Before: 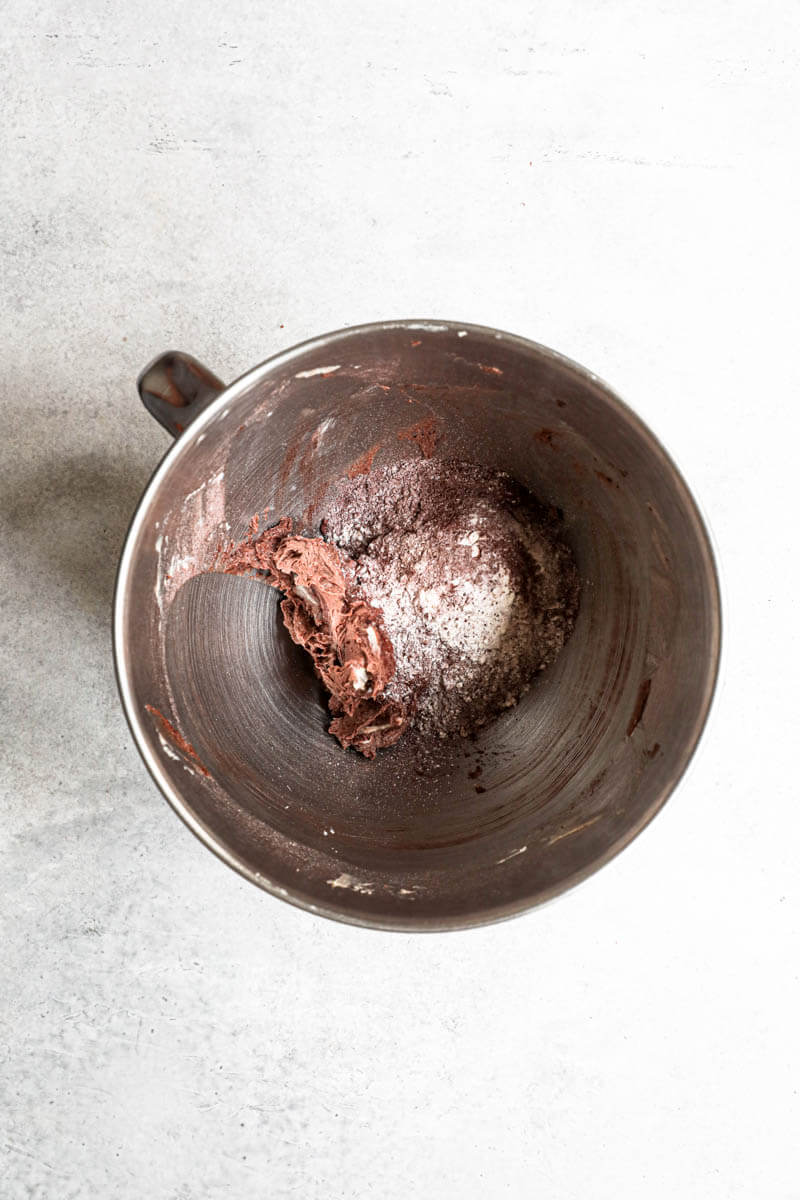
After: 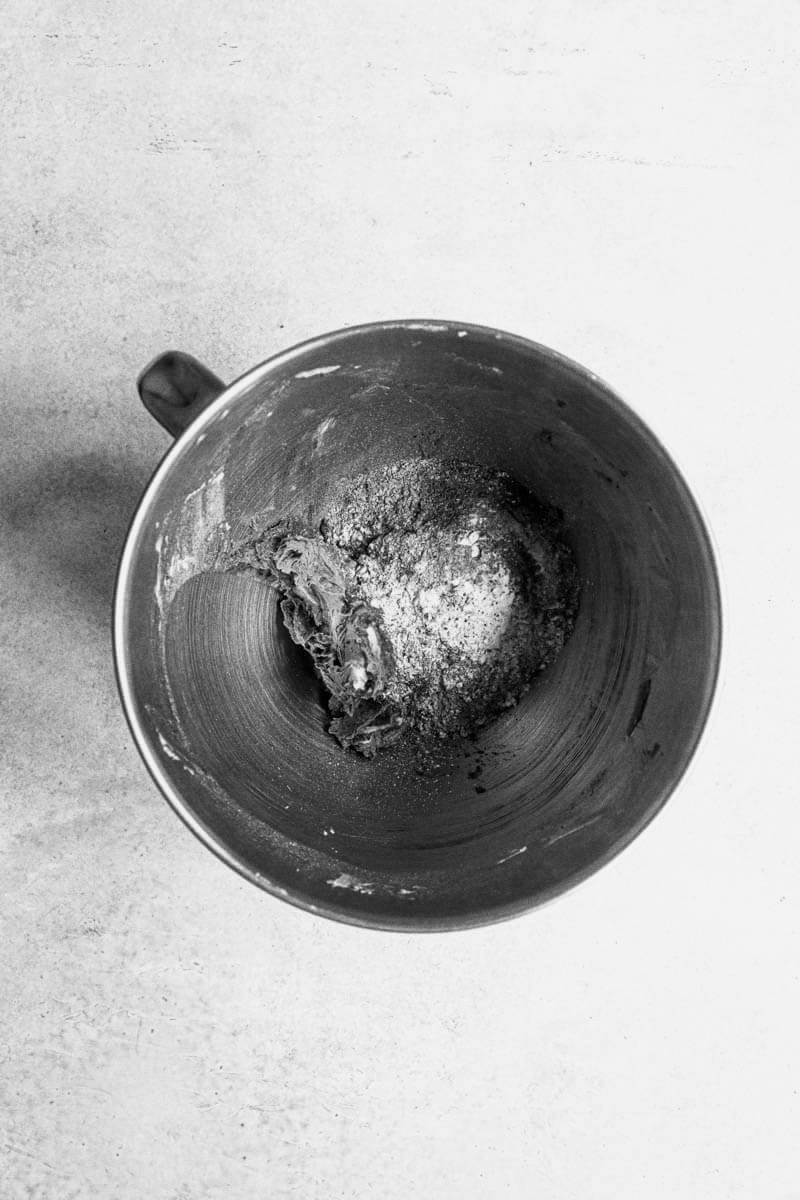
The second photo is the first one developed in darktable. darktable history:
grain: on, module defaults
color calibration: output gray [0.246, 0.254, 0.501, 0], gray › normalize channels true, illuminant same as pipeline (D50), adaptation XYZ, x 0.346, y 0.359, gamut compression 0
